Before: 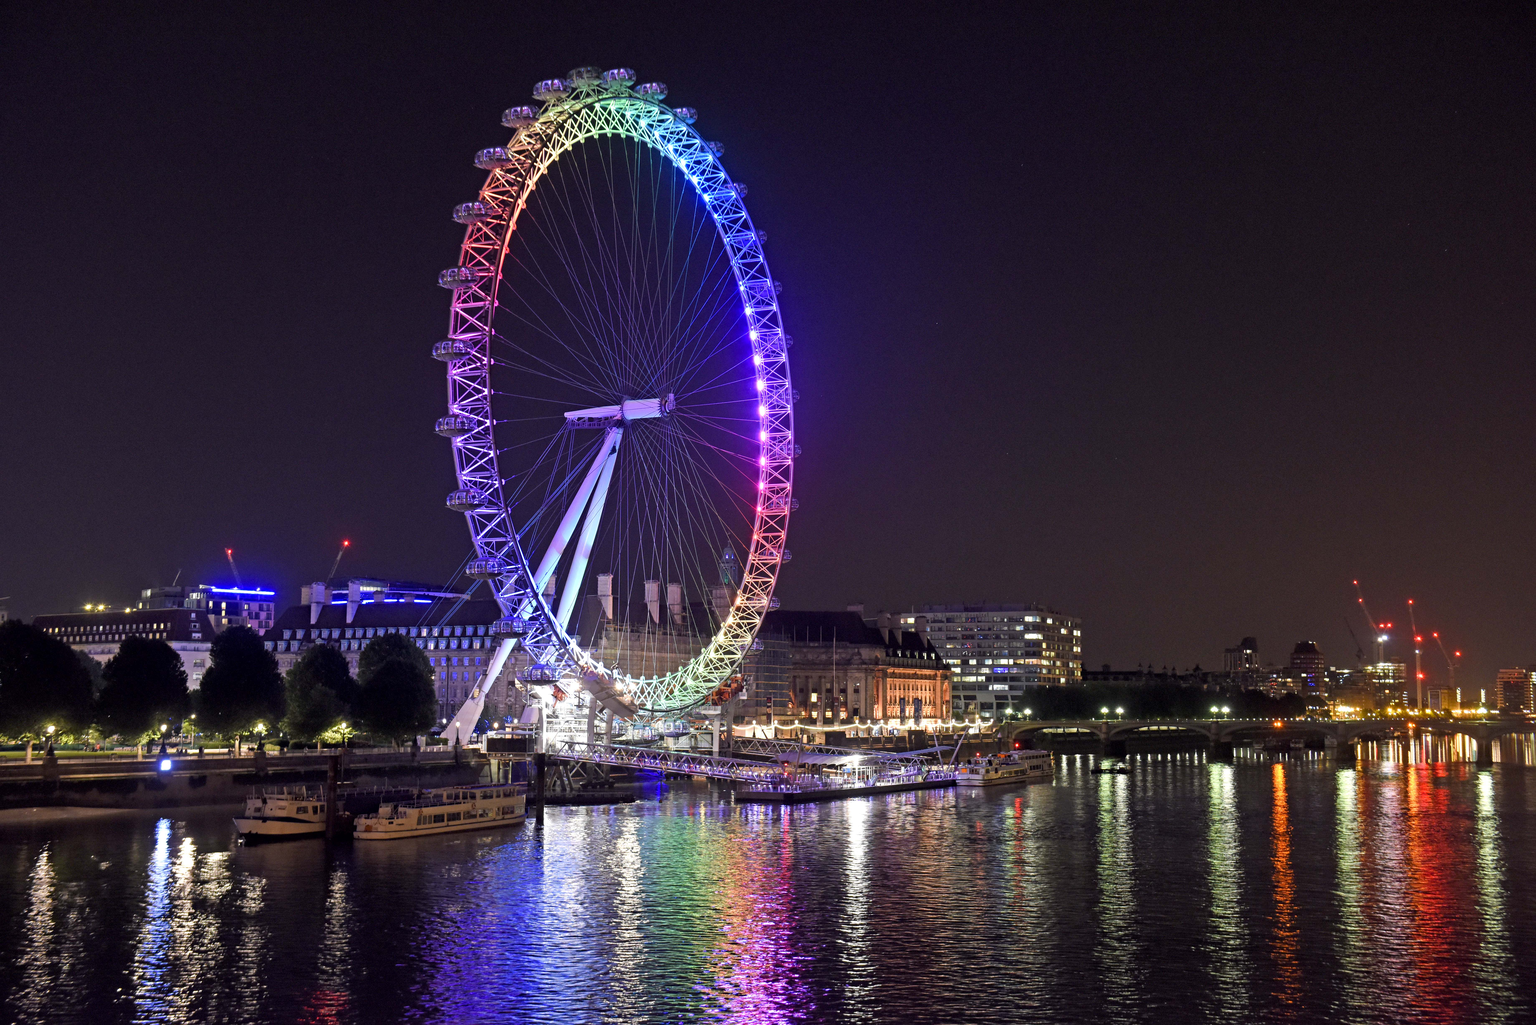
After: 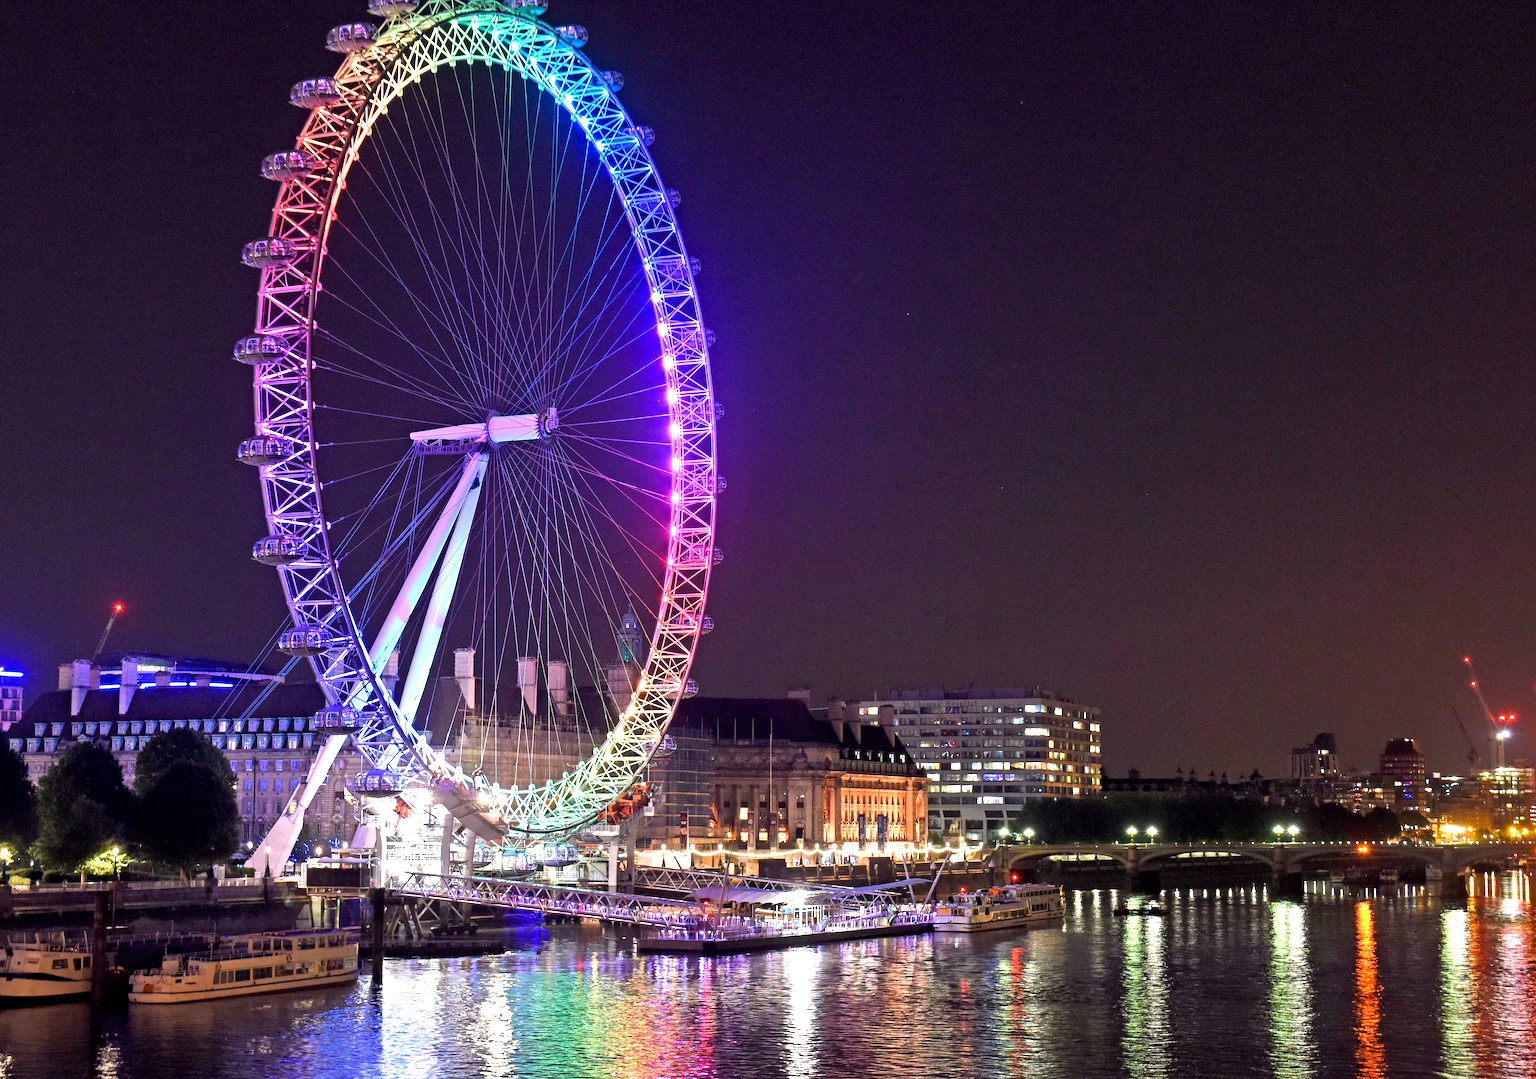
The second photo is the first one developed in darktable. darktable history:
exposure: exposure 0.661 EV, compensate highlight preservation false
crop: left 16.768%, top 8.653%, right 8.362%, bottom 12.485%
